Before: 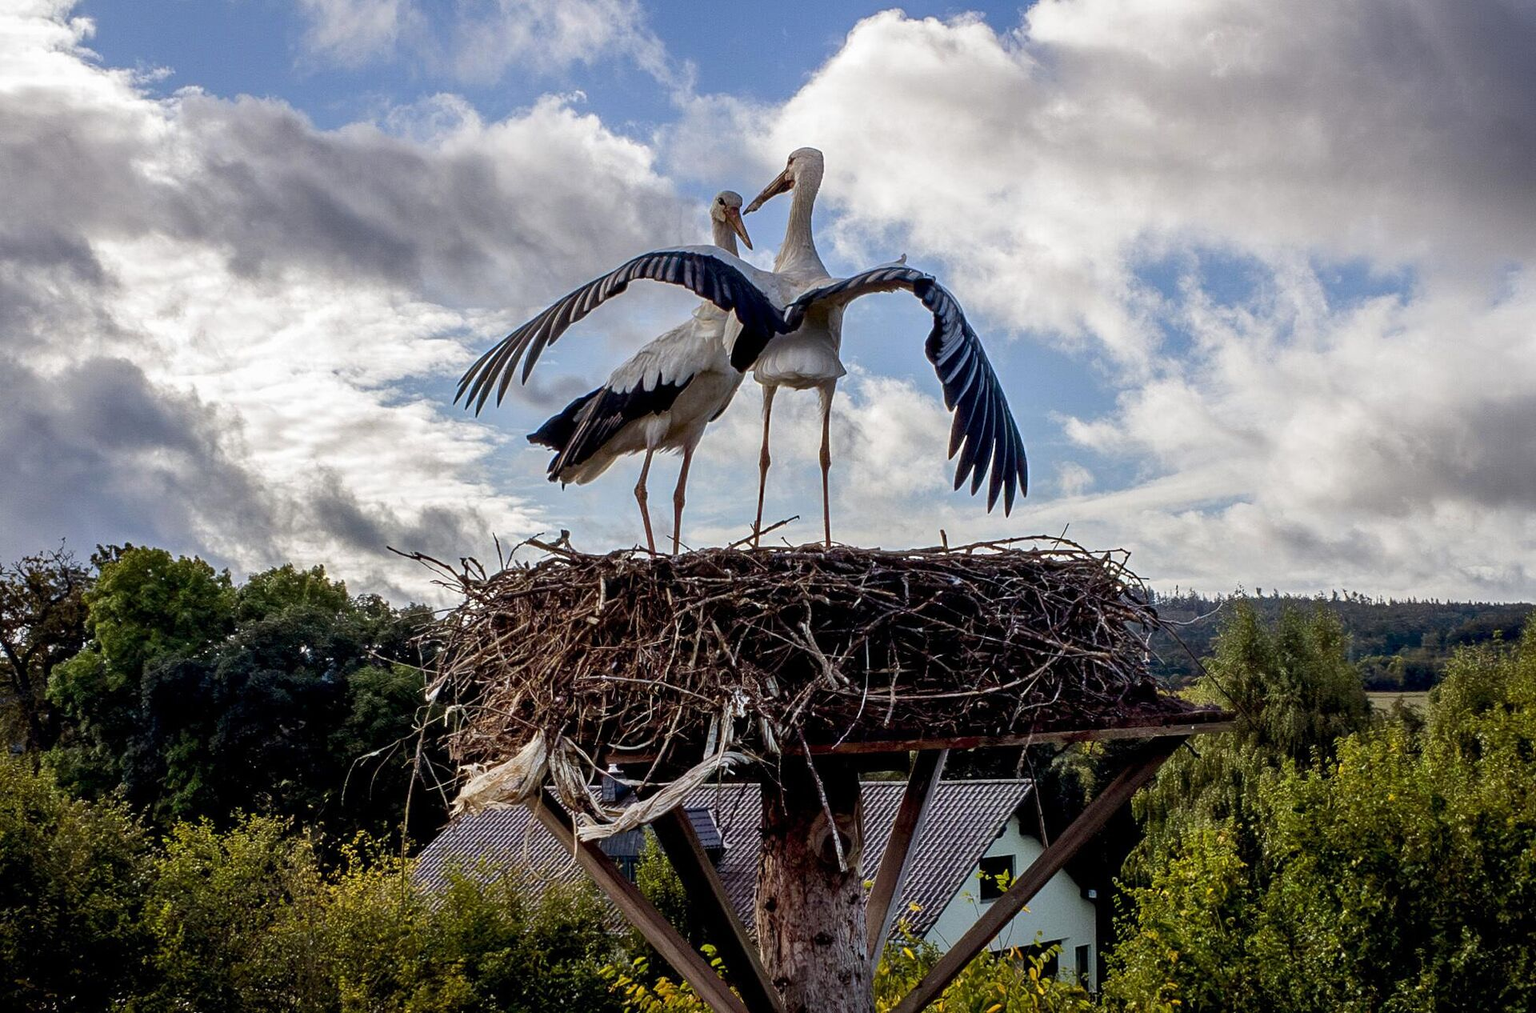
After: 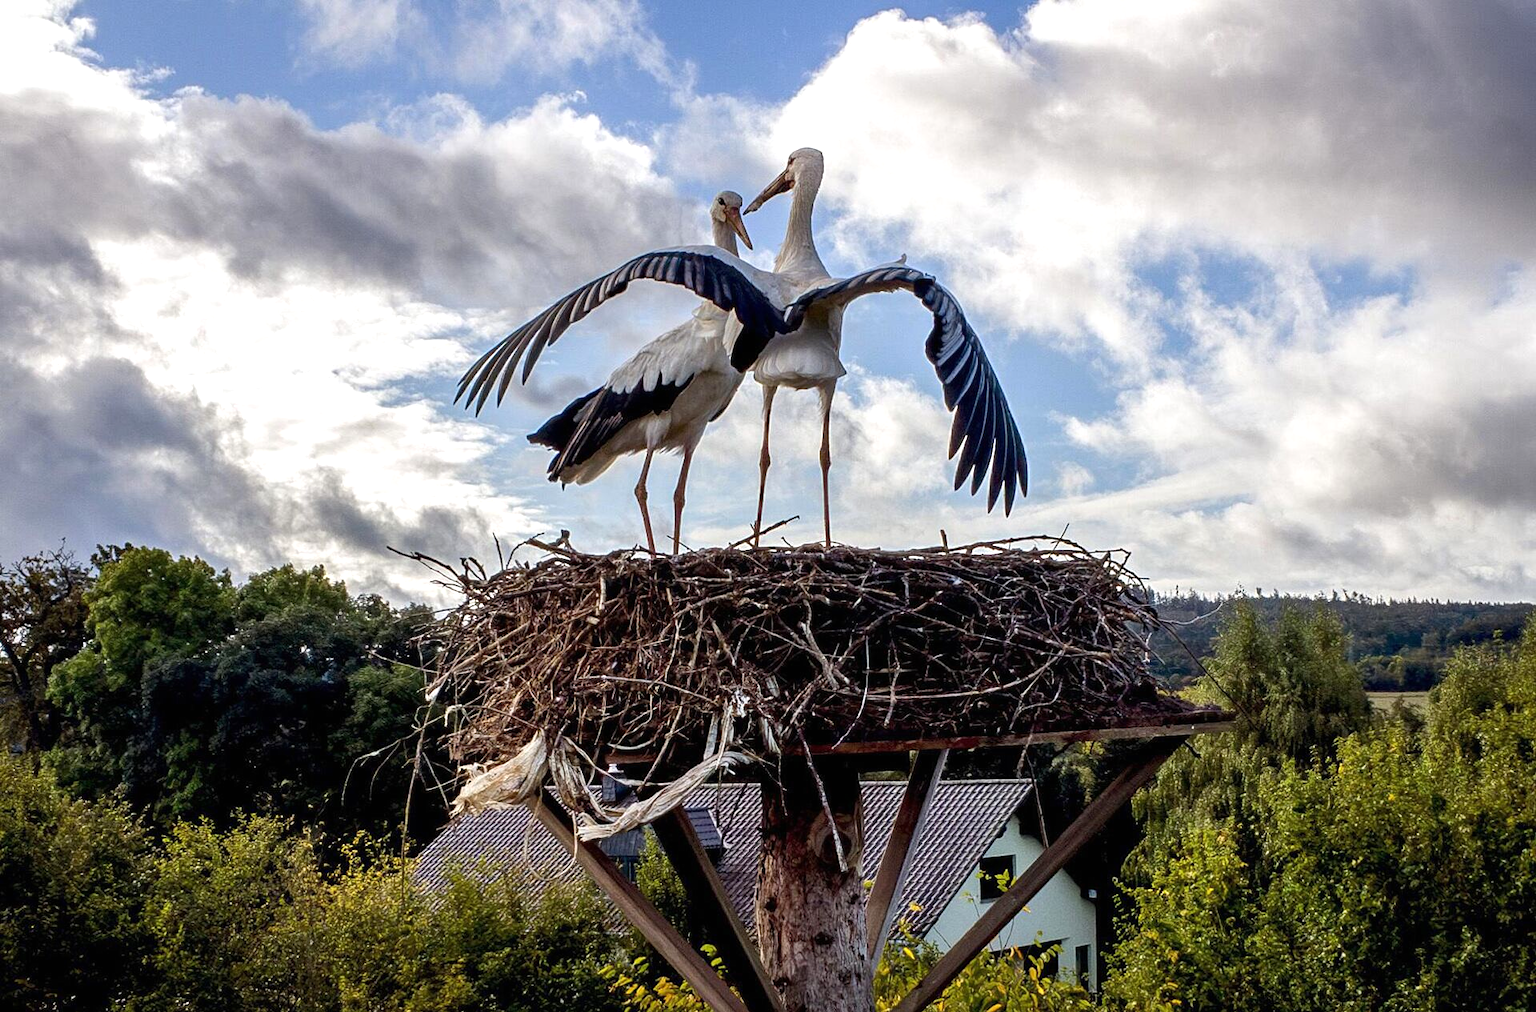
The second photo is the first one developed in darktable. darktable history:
exposure: black level correction 0, exposure 0.392 EV, compensate highlight preservation false
